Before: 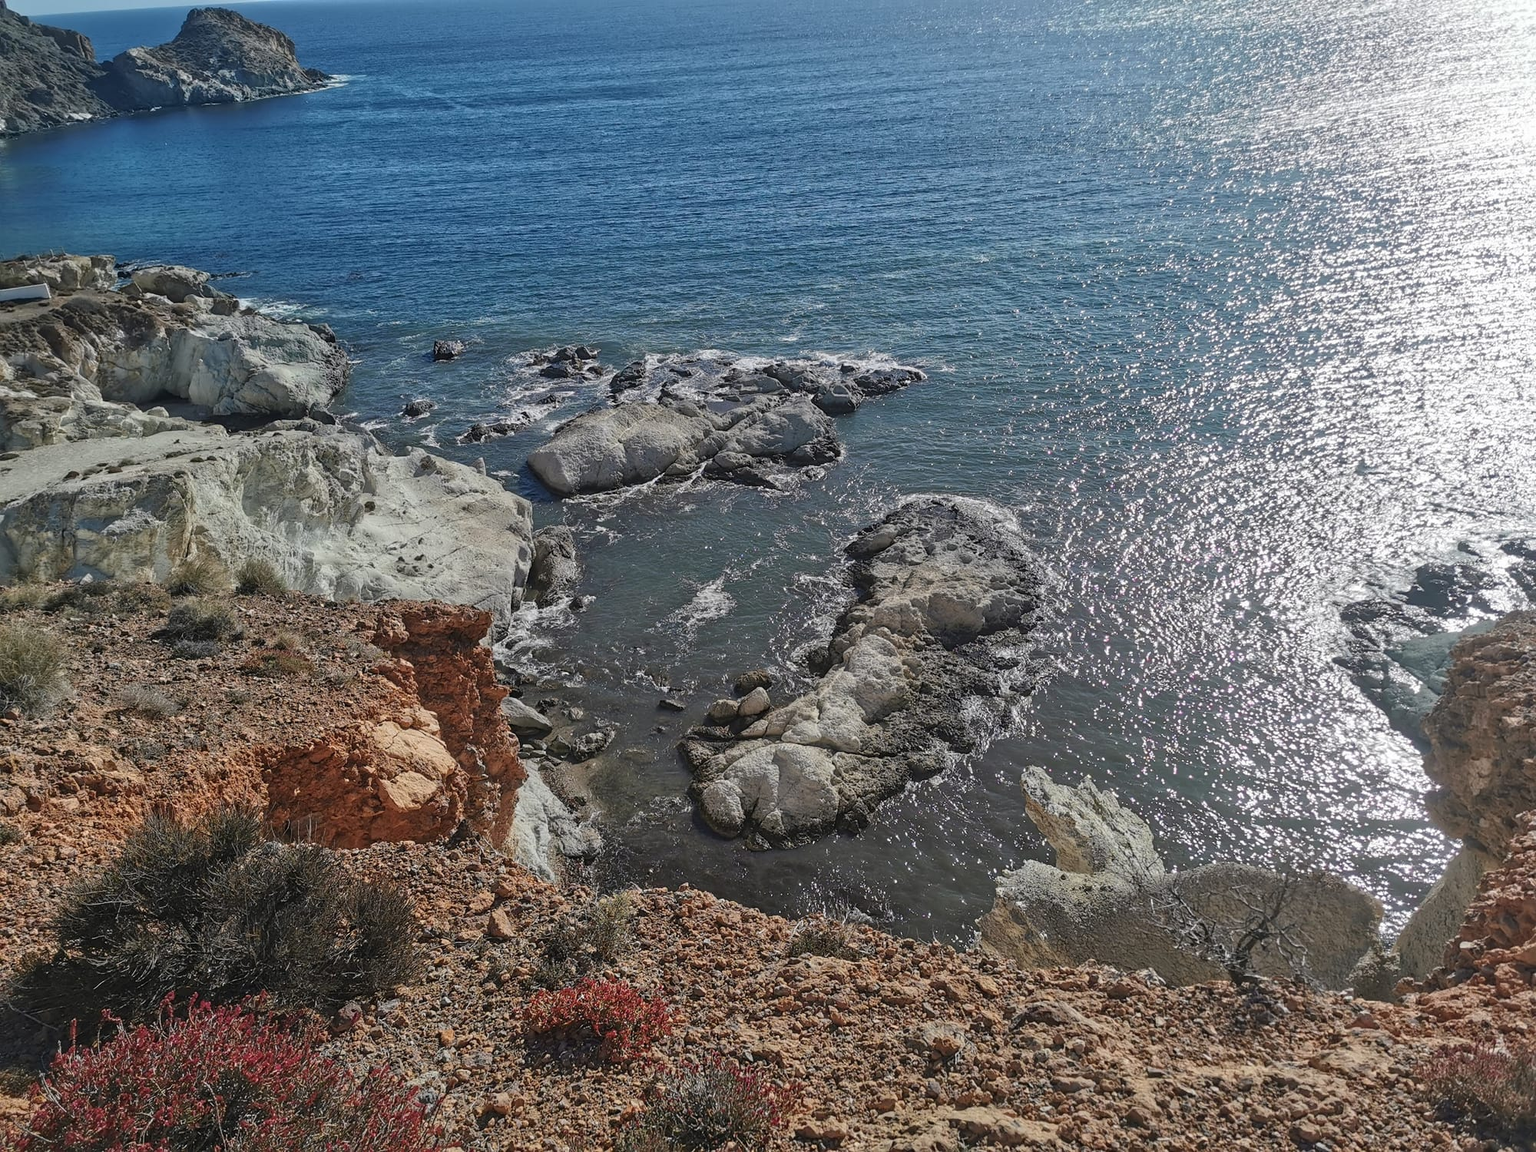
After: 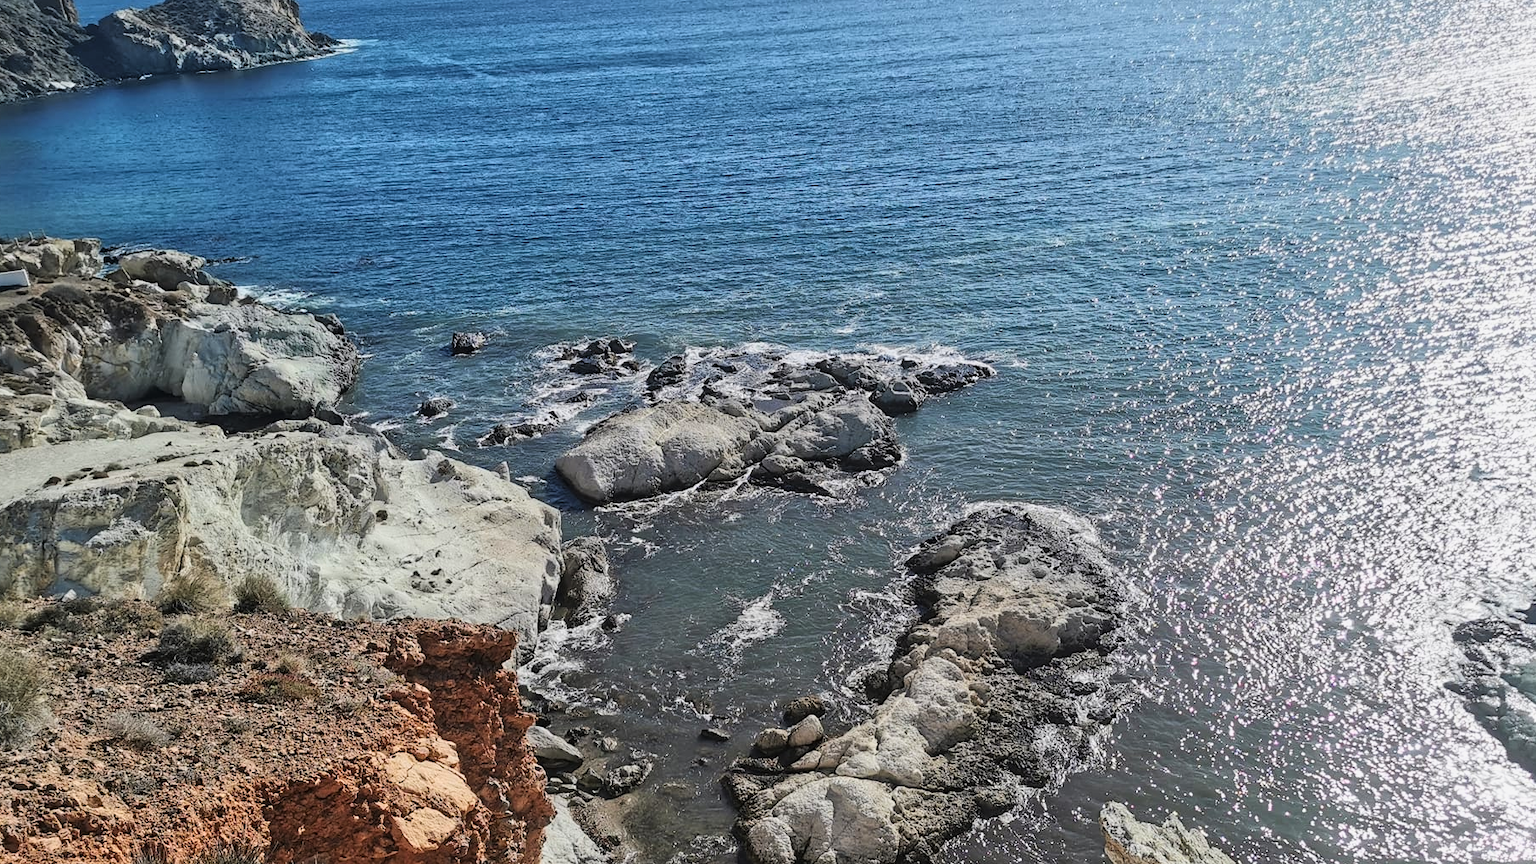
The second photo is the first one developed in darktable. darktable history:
tone curve: curves: ch0 [(0, 0.012) (0.031, 0.02) (0.12, 0.083) (0.193, 0.171) (0.277, 0.279) (0.45, 0.52) (0.568, 0.676) (0.678, 0.777) (0.875, 0.92) (1, 0.965)]; ch1 [(0, 0) (0.243, 0.245) (0.402, 0.41) (0.493, 0.486) (0.508, 0.507) (0.531, 0.53) (0.551, 0.564) (0.646, 0.672) (0.694, 0.732) (1, 1)]; ch2 [(0, 0) (0.249, 0.216) (0.356, 0.343) (0.424, 0.442) (0.476, 0.482) (0.498, 0.502) (0.517, 0.517) (0.532, 0.545) (0.562, 0.575) (0.614, 0.644) (0.706, 0.748) (0.808, 0.809) (0.991, 0.968)], color space Lab, linked channels, preserve colors none
crop: left 1.599%, top 3.457%, right 7.556%, bottom 28.493%
